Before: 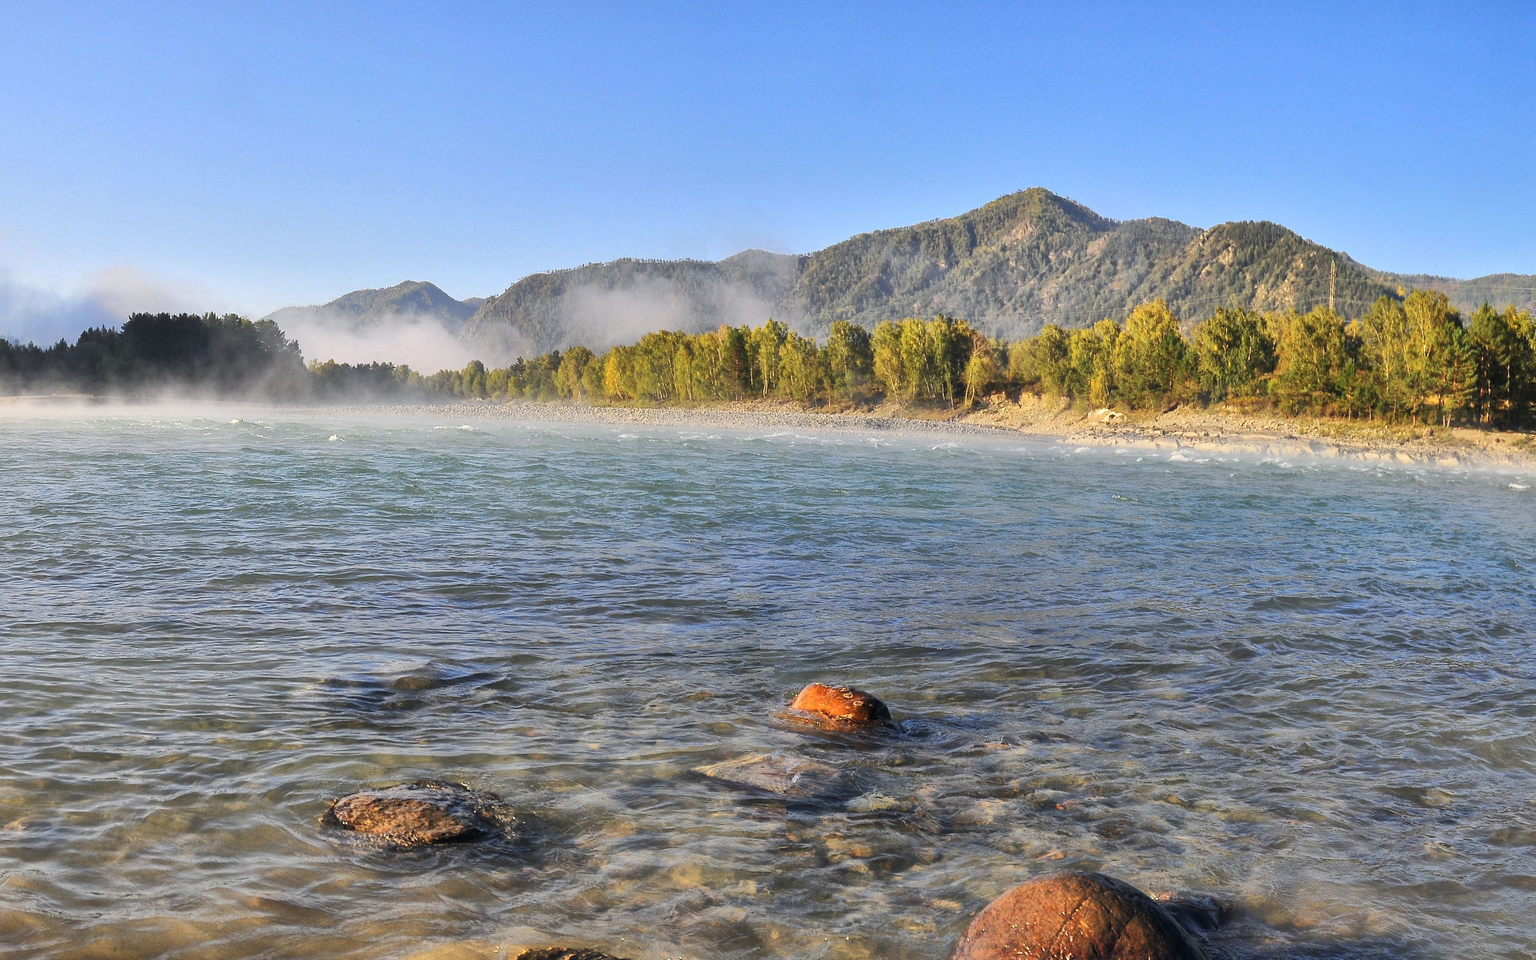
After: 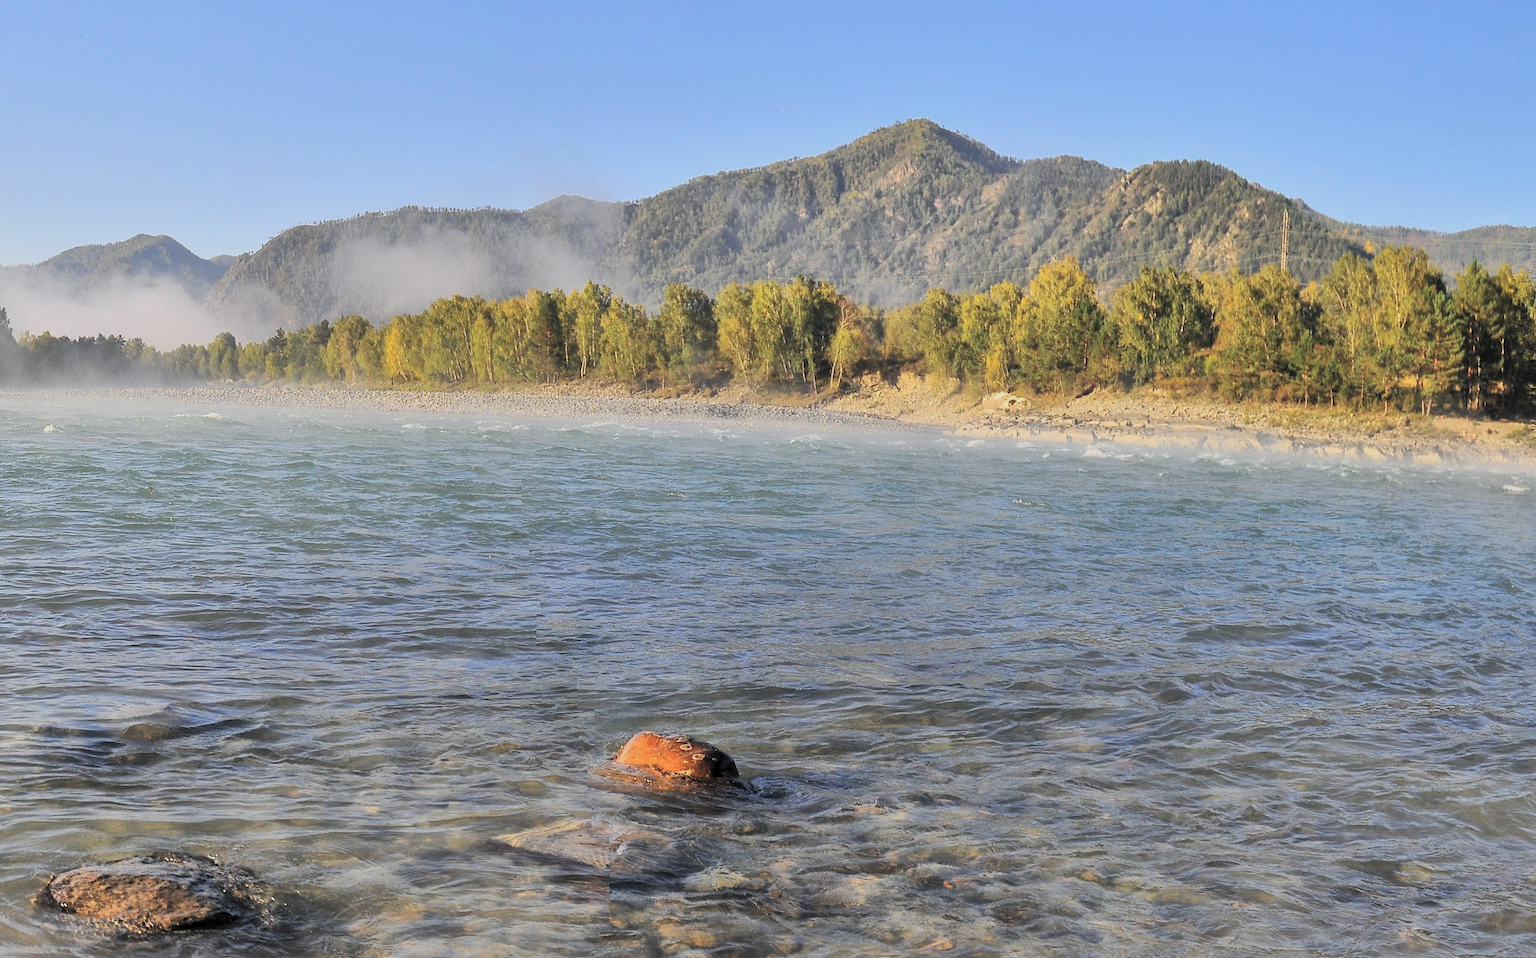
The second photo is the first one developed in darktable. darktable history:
exposure: exposure -0.912 EV, compensate exposure bias true, compensate highlight preservation false
contrast brightness saturation: brightness 0.27
tone equalizer: edges refinement/feathering 500, mask exposure compensation -1.57 EV, preserve details no
crop: left 19.128%, top 9.566%, right 0.001%, bottom 9.665%
levels: levels [0.062, 0.494, 0.925]
